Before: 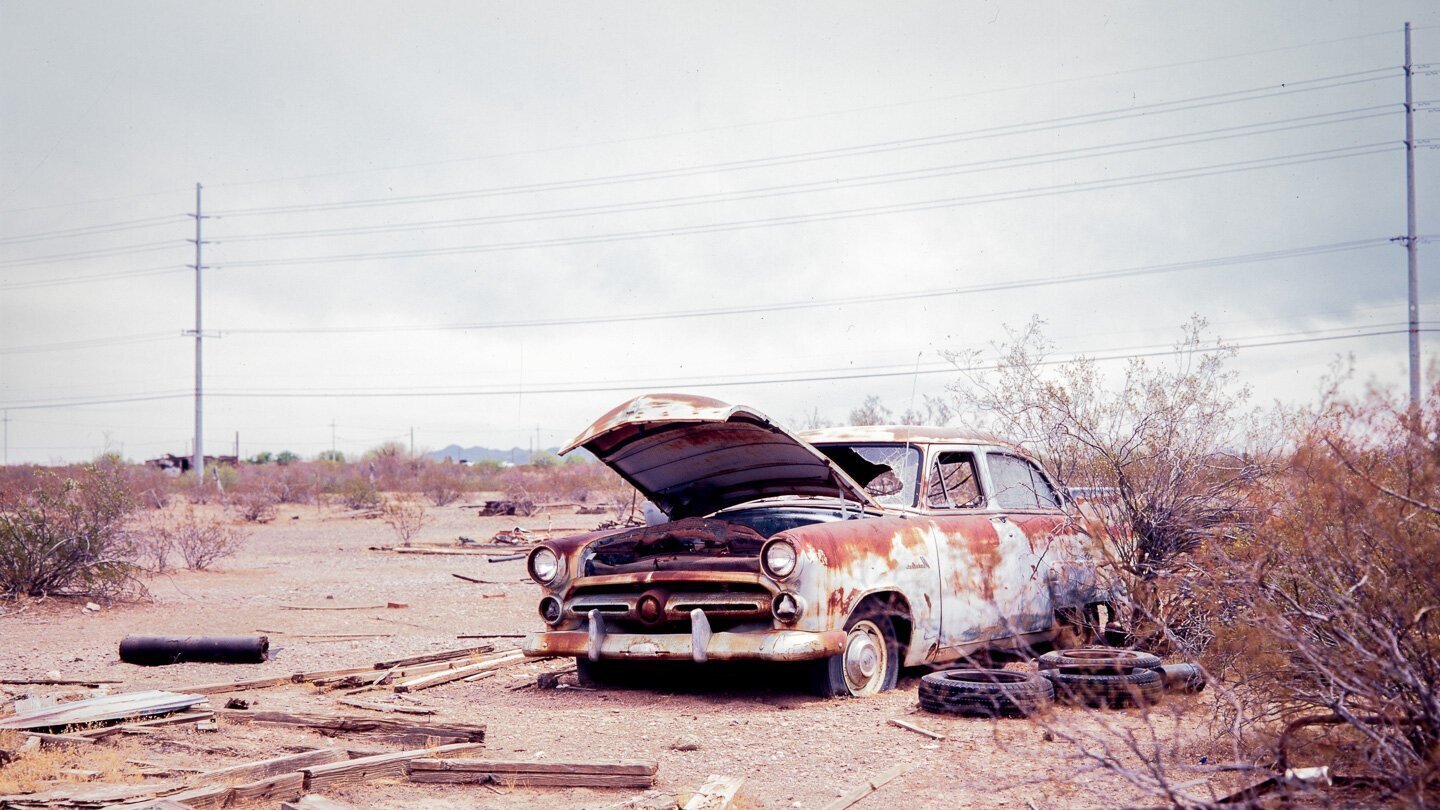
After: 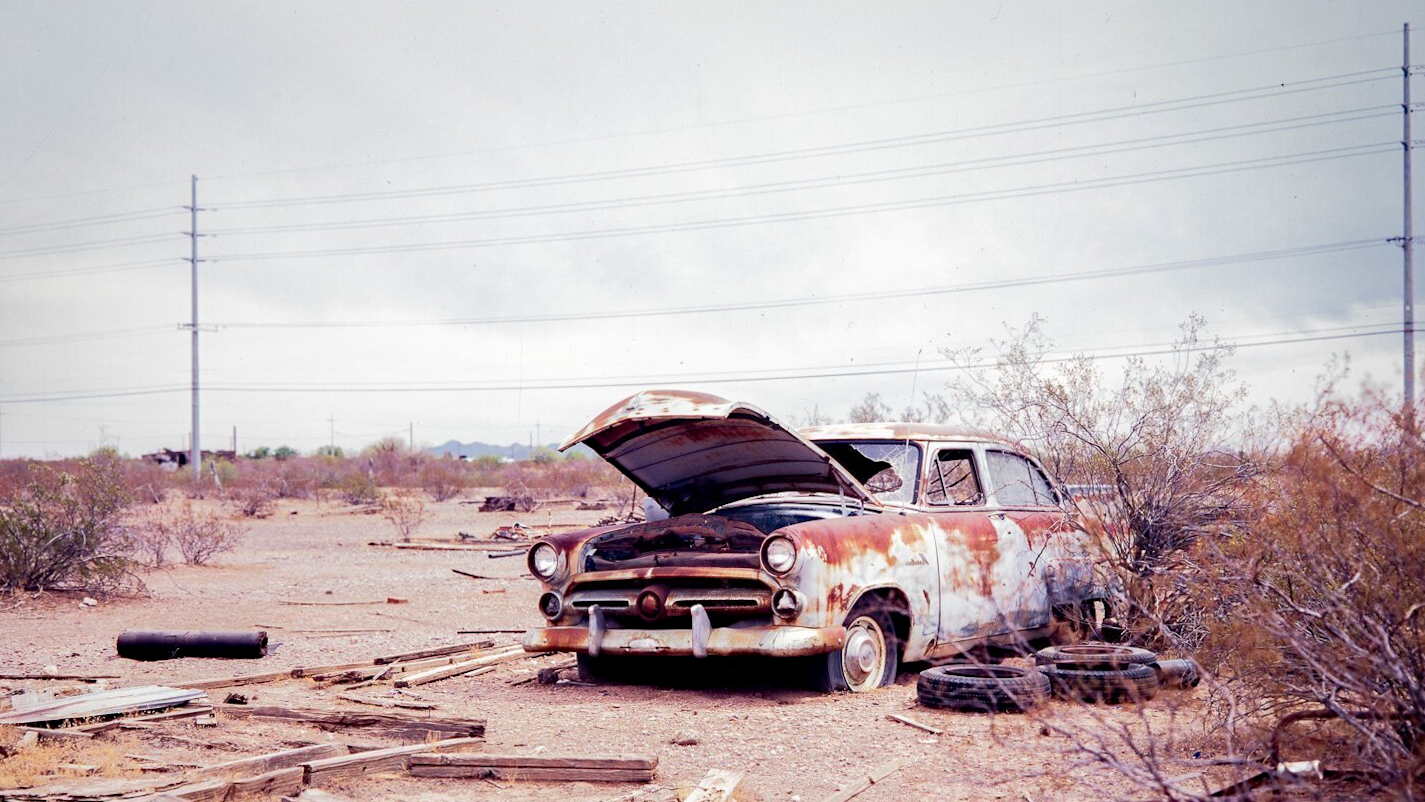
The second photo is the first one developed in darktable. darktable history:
rotate and perspective: rotation 0.174°, lens shift (vertical) 0.013, lens shift (horizontal) 0.019, shear 0.001, automatic cropping original format, crop left 0.007, crop right 0.991, crop top 0.016, crop bottom 0.997
haze removal: adaptive false
